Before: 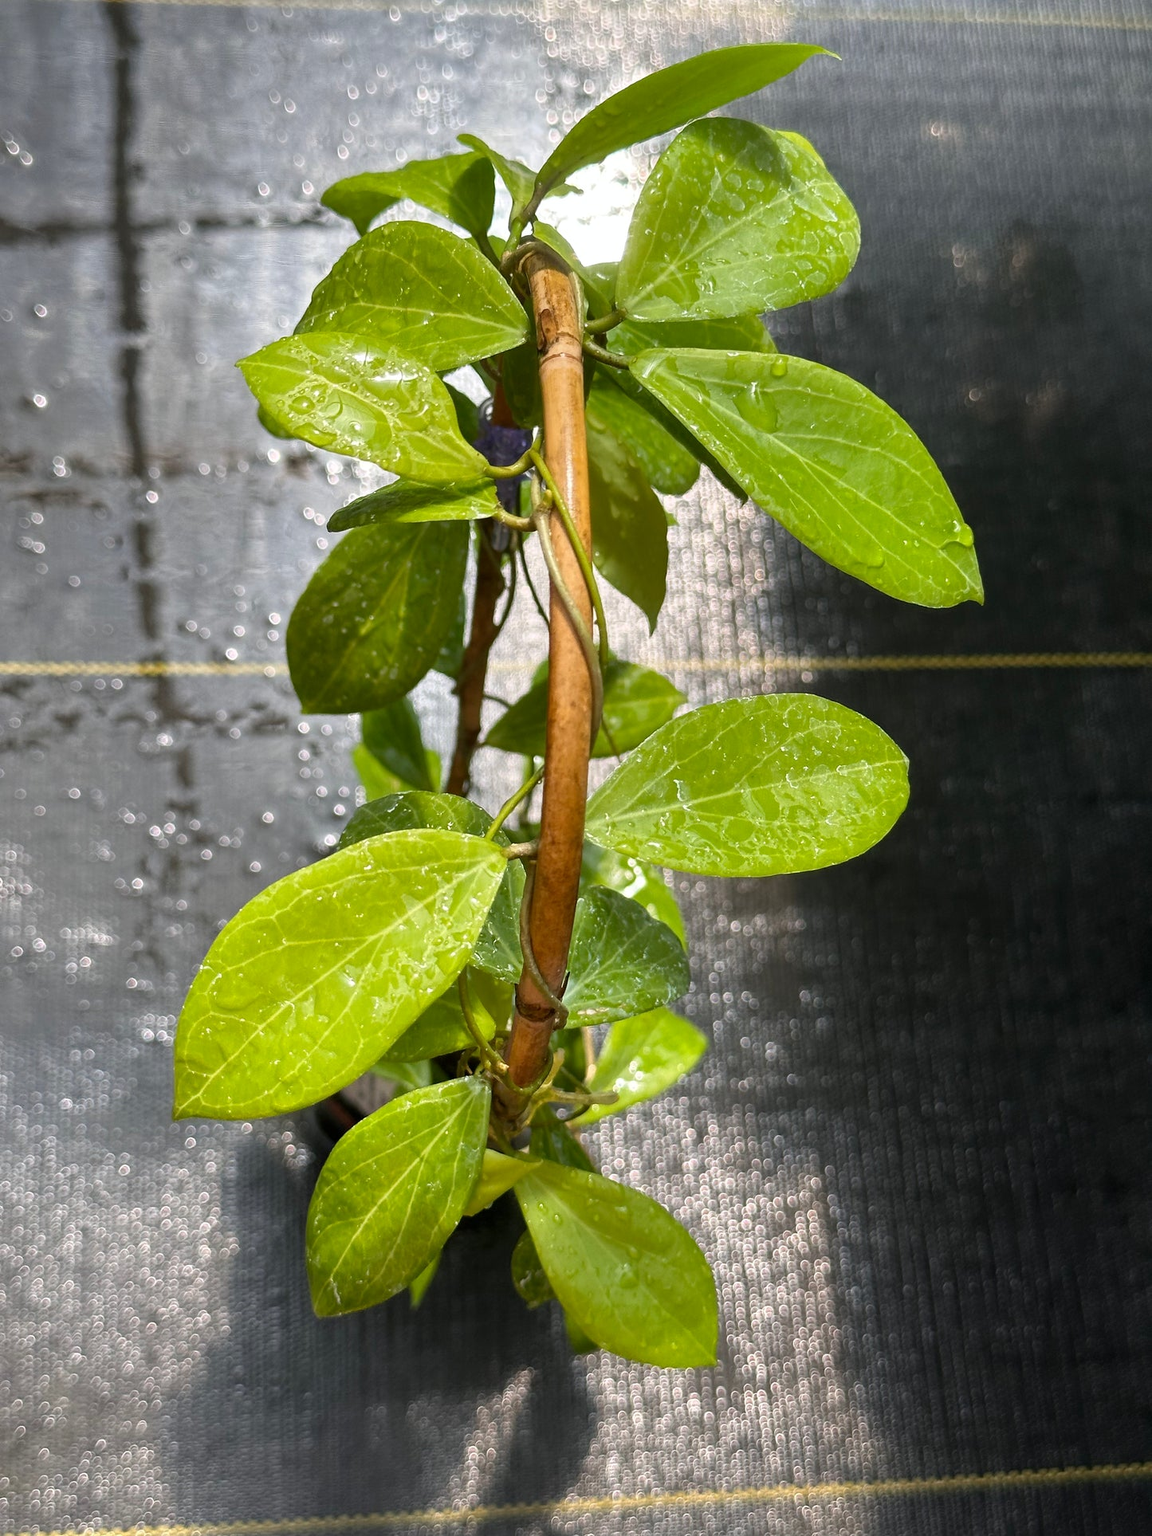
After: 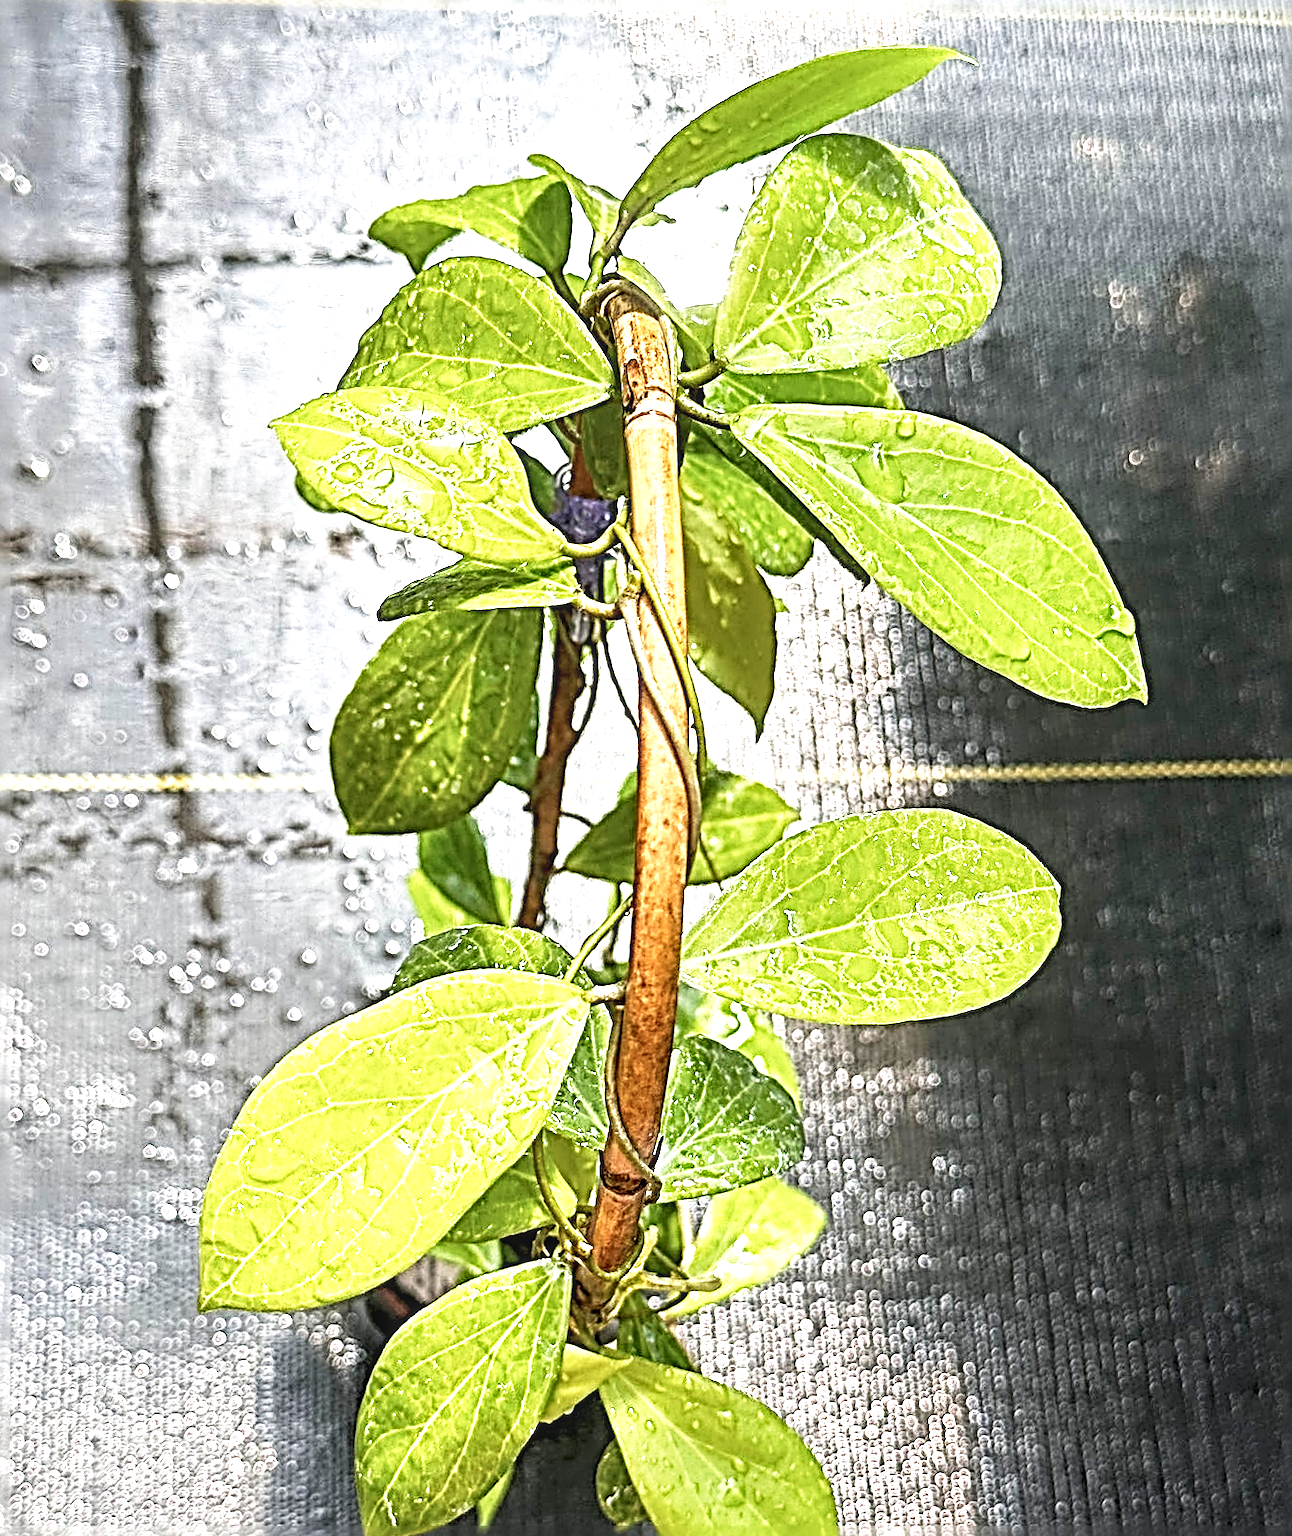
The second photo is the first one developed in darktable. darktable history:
tone equalizer: edges refinement/feathering 500, mask exposure compensation -1.57 EV, preserve details no
sharpen: radius 4.05, amount 1.995
local contrast: on, module defaults
contrast equalizer: octaves 7, y [[0.6 ×6], [0.55 ×6], [0 ×6], [0 ×6], [0 ×6]], mix 0.158
color balance rgb: linear chroma grading › global chroma 2.084%, linear chroma grading › mid-tones -0.585%, perceptual saturation grading › global saturation -11.662%
exposure: black level correction 0, exposure 1.2 EV, compensate highlight preservation false
crop and rotate: angle 0.21°, left 0.206%, right 3.561%, bottom 14.292%
base curve: curves: ch0 [(0, 0) (0.666, 0.806) (1, 1)], preserve colors none
